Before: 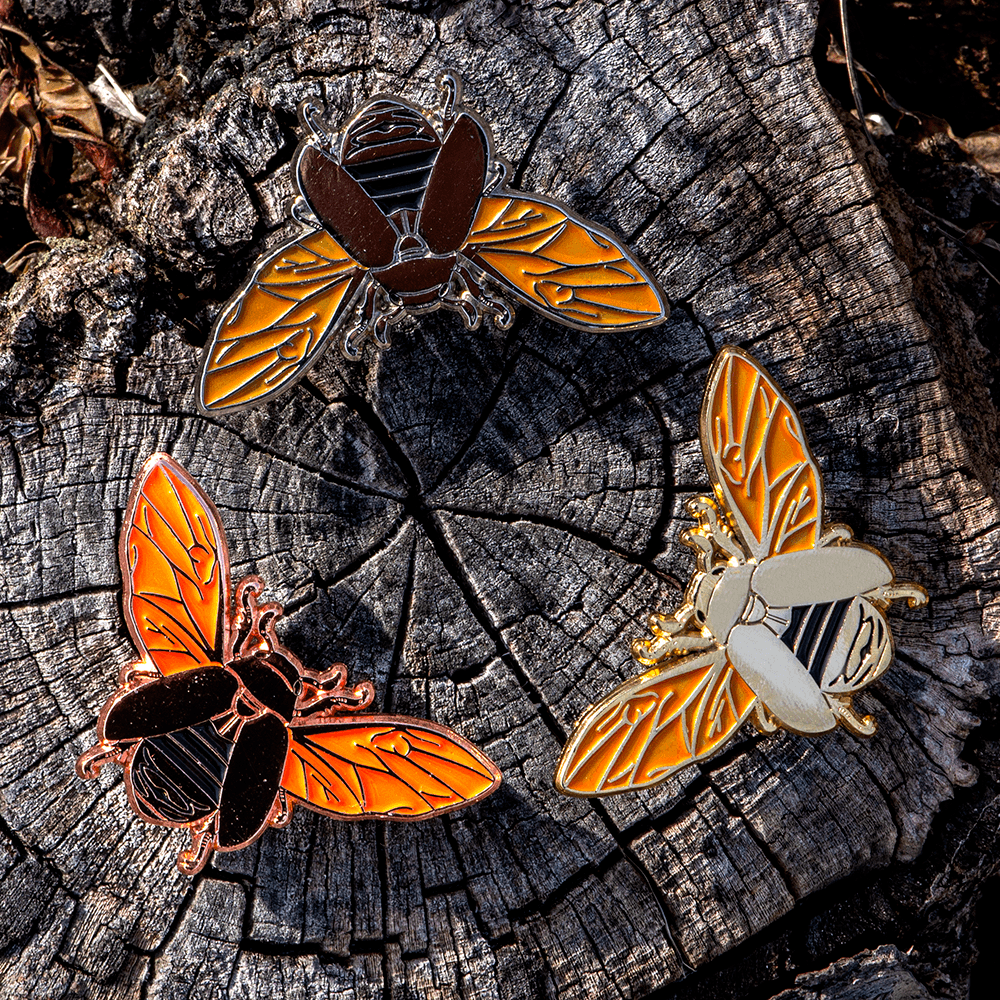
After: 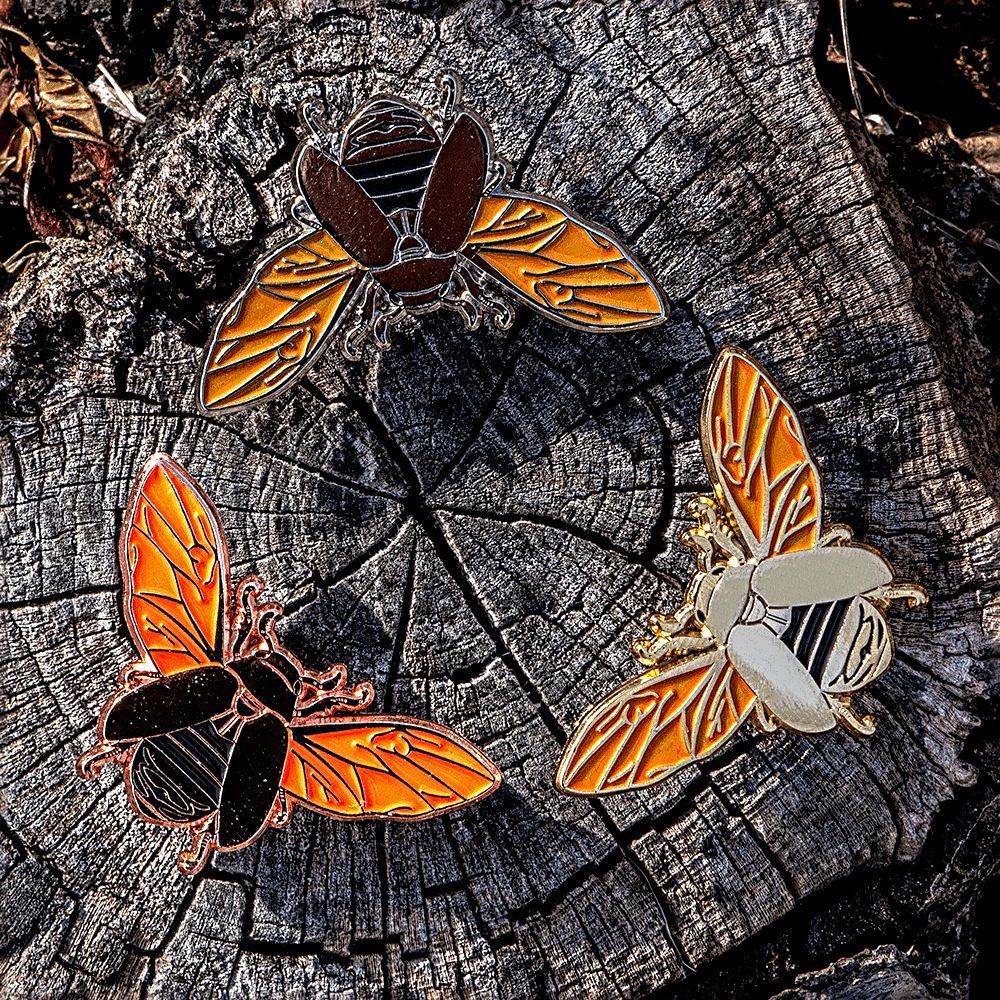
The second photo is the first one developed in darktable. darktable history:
sharpen: radius 3.025, amount 0.757
local contrast: highlights 40%, shadows 60%, detail 136%, midtone range 0.514
